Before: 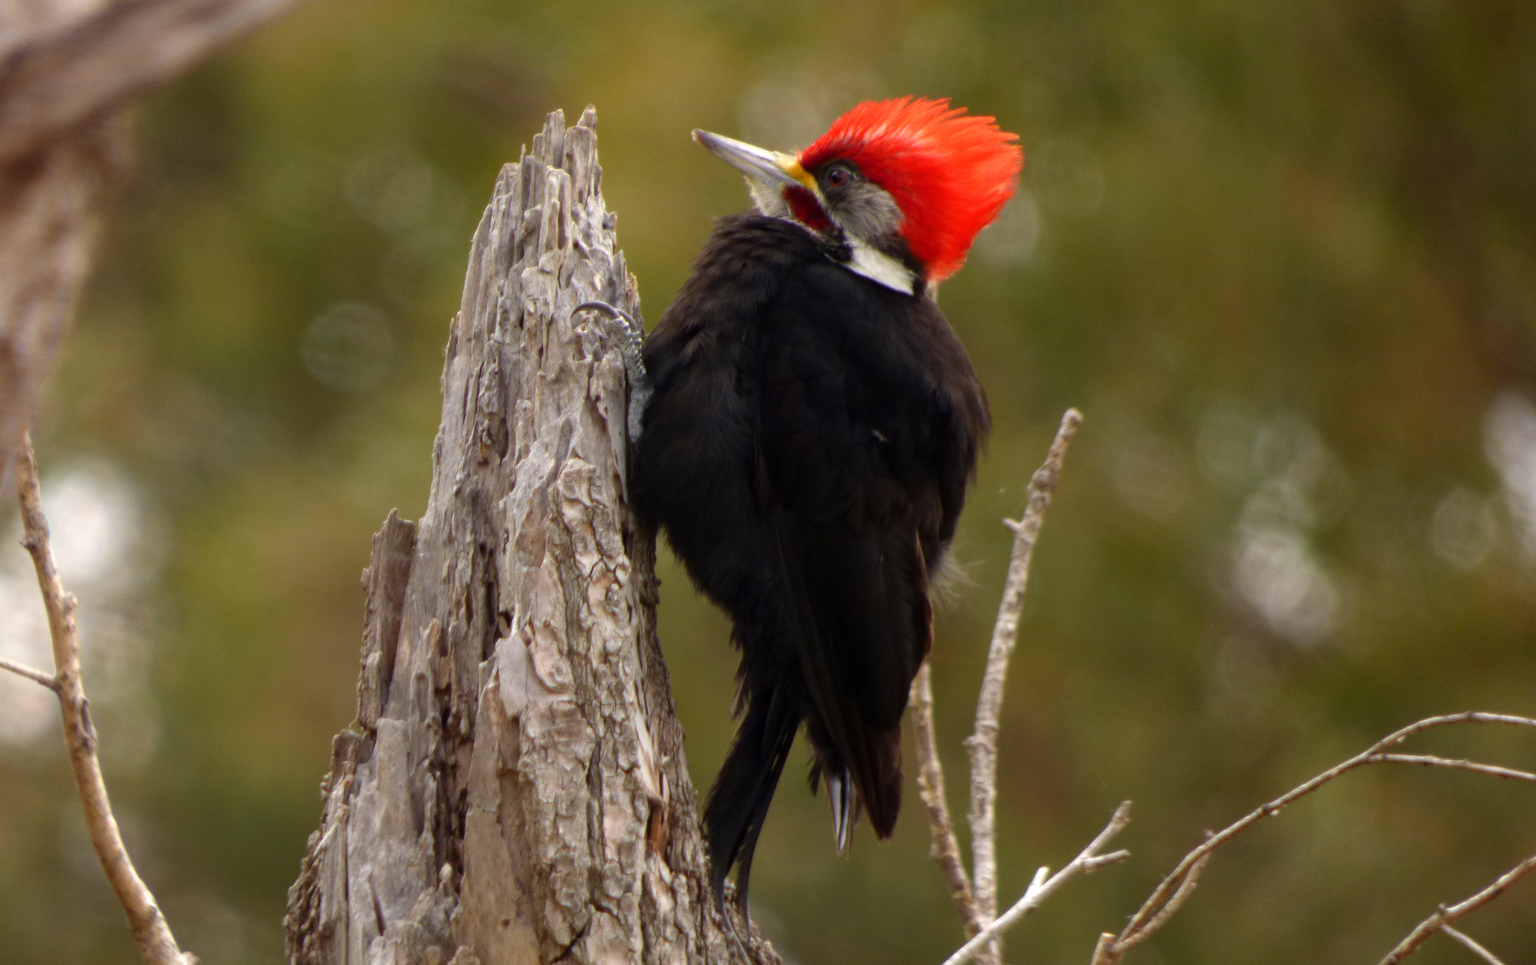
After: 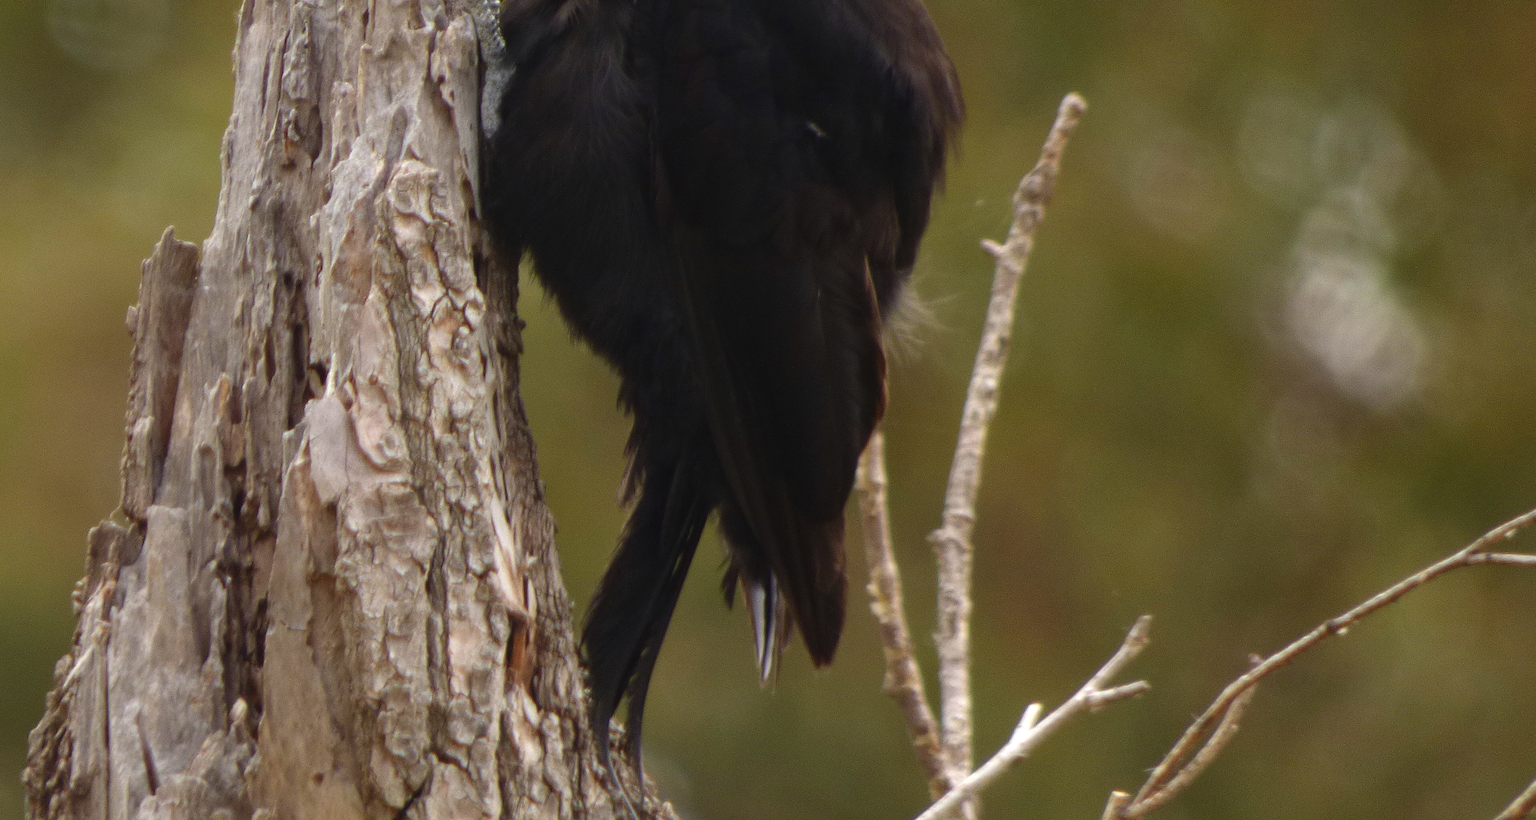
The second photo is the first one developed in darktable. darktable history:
exposure: black level correction -0.005, exposure 0.048 EV, compensate highlight preservation false
tone equalizer: luminance estimator HSV value / RGB max
crop and rotate: left 17.361%, top 35.121%, right 7.483%, bottom 0.981%
